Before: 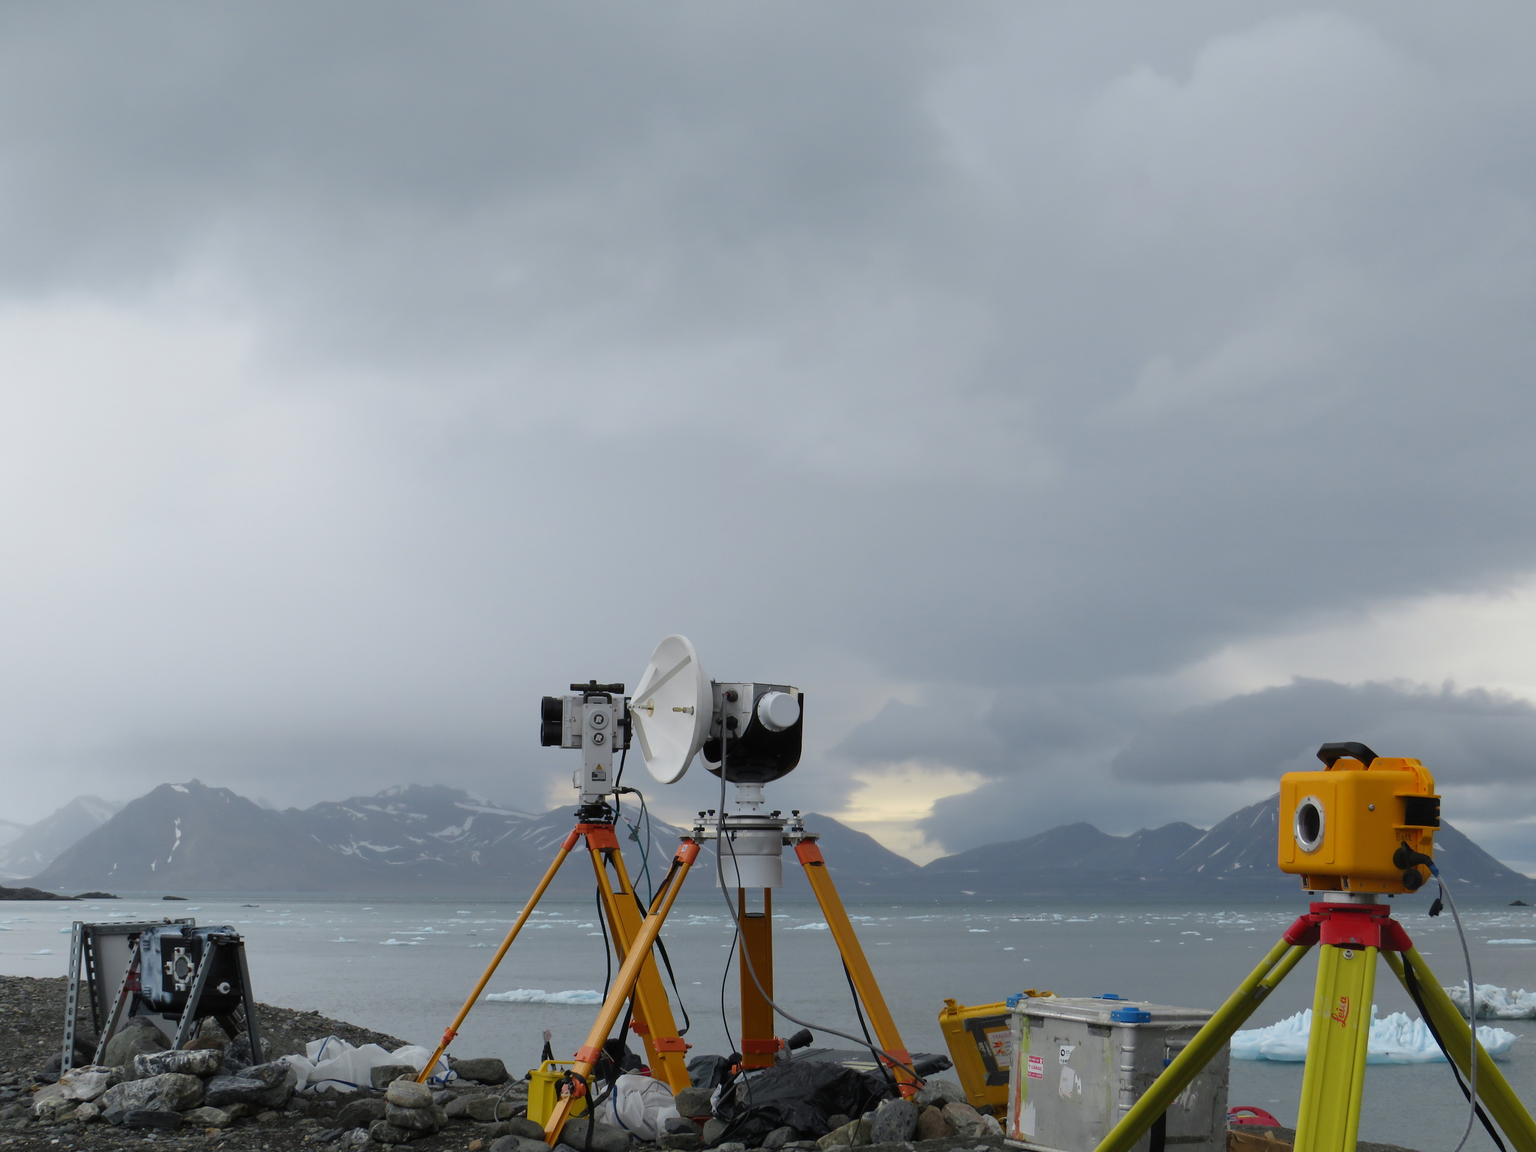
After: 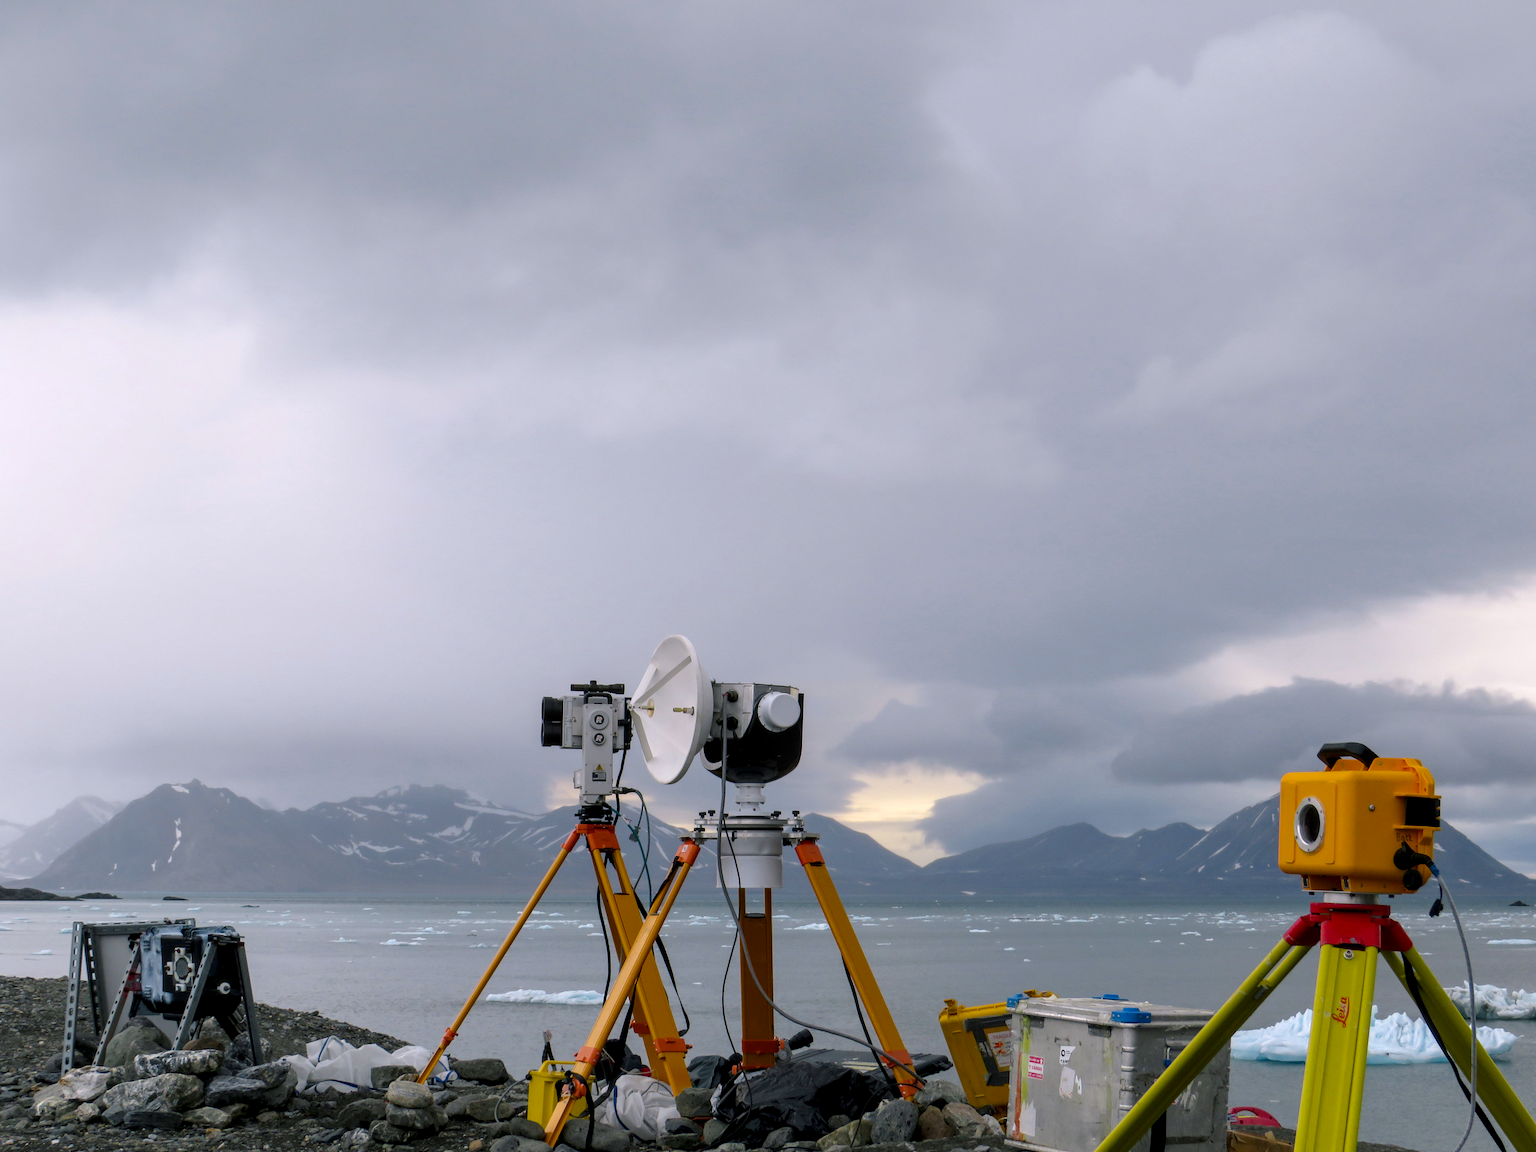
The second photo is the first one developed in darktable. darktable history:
local contrast: detail 130%
exposure: exposure 0.2 EV, compensate highlight preservation false
color balance rgb: shadows lift › chroma 2%, shadows lift › hue 217.2°, power › chroma 0.25%, power › hue 60°, highlights gain › chroma 1.5%, highlights gain › hue 309.6°, global offset › luminance -0.25%, perceptual saturation grading › global saturation 15%, global vibrance 15%
